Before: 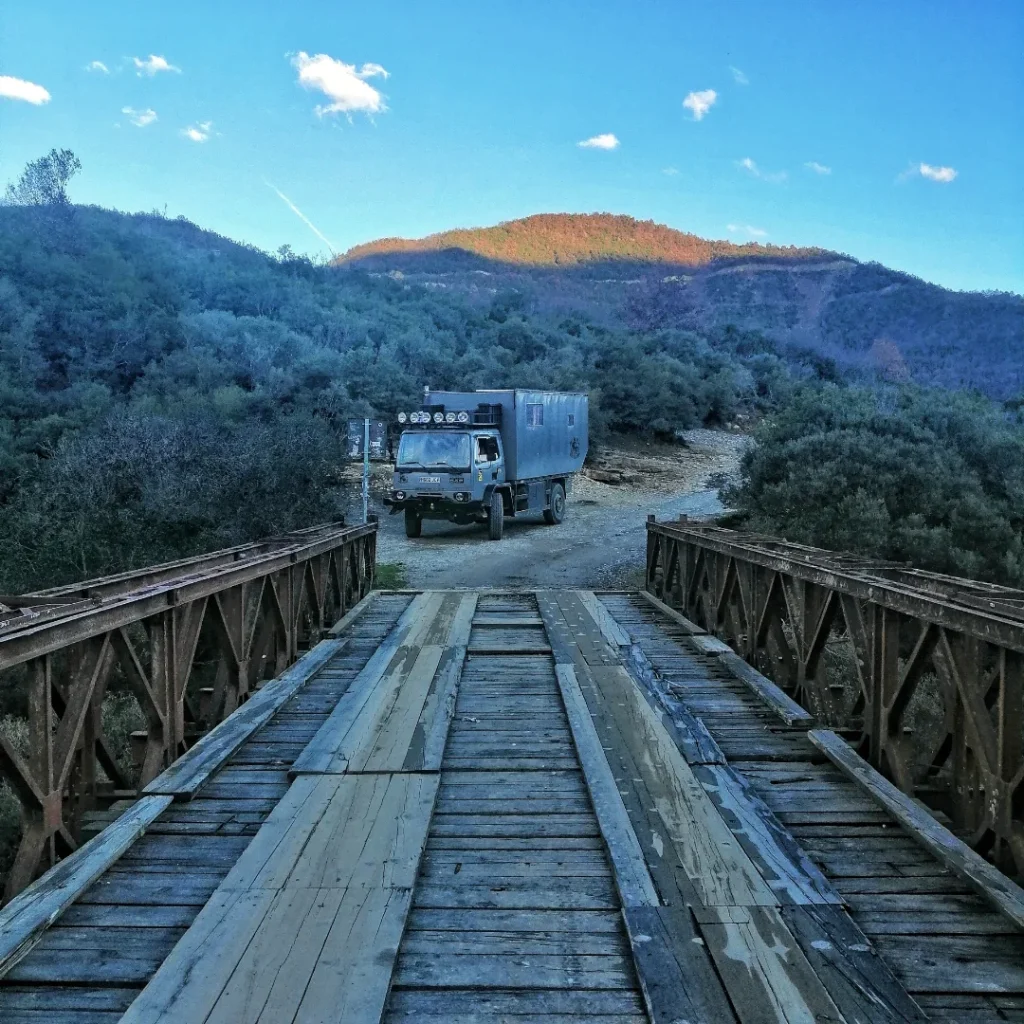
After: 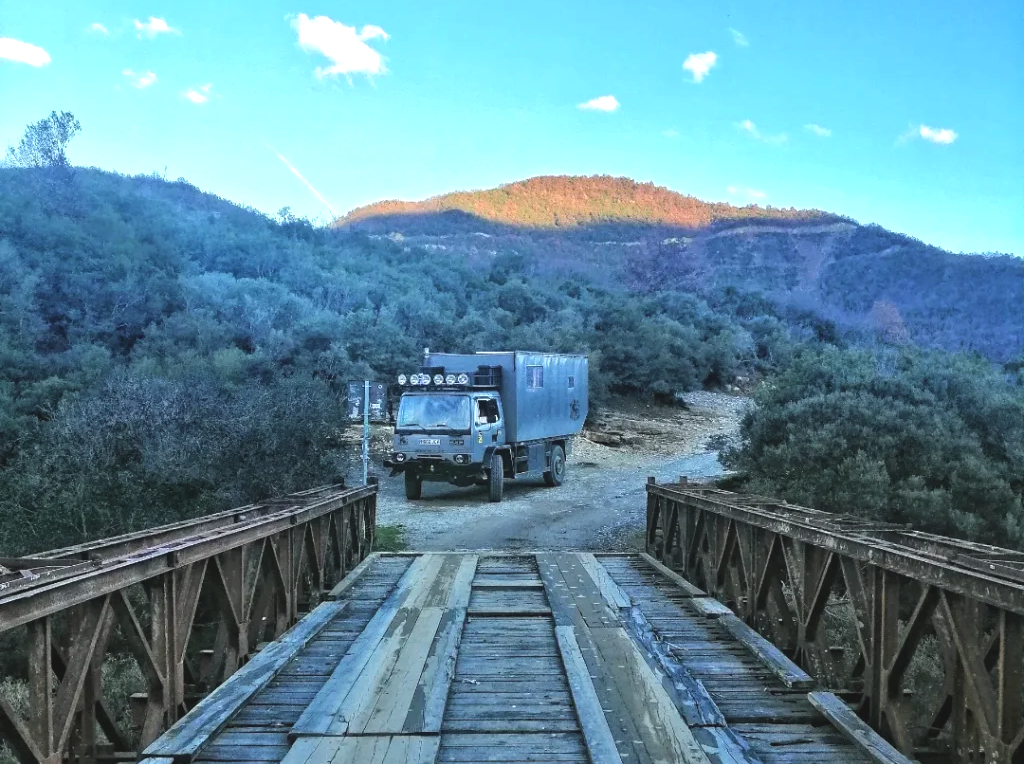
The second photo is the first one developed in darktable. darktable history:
exposure: black level correction -0.005, exposure 0.615 EV, compensate exposure bias true, compensate highlight preservation false
crop: top 3.723%, bottom 21.623%
